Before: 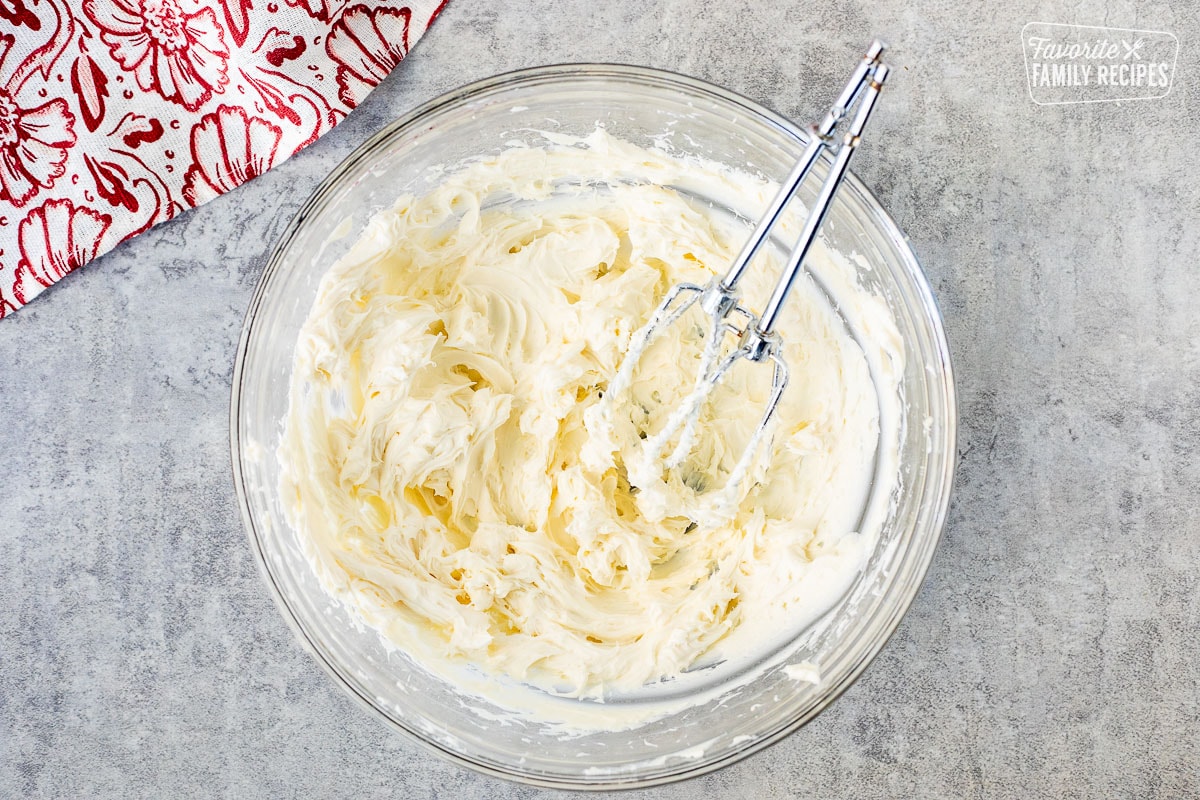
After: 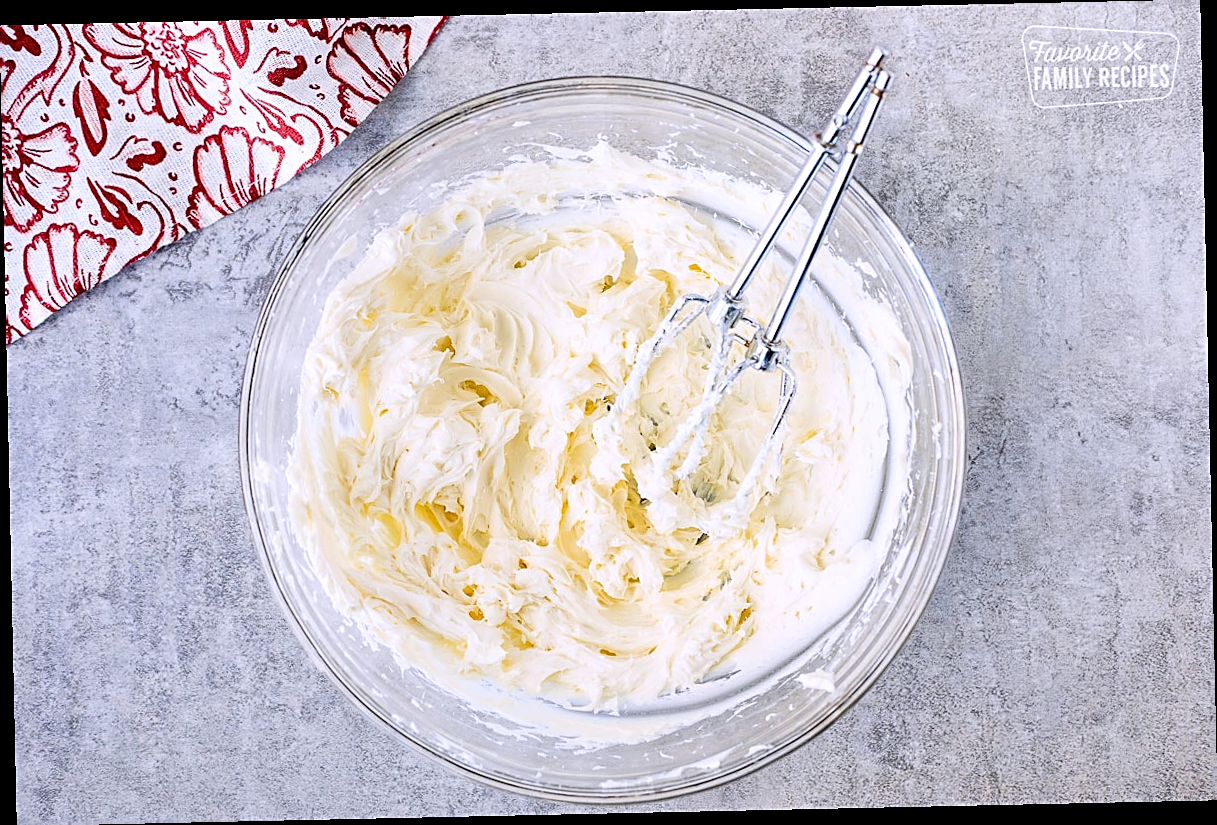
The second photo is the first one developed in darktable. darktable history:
white balance: red 1.004, blue 1.096
rotate and perspective: rotation -1.24°, automatic cropping off
sharpen: on, module defaults
